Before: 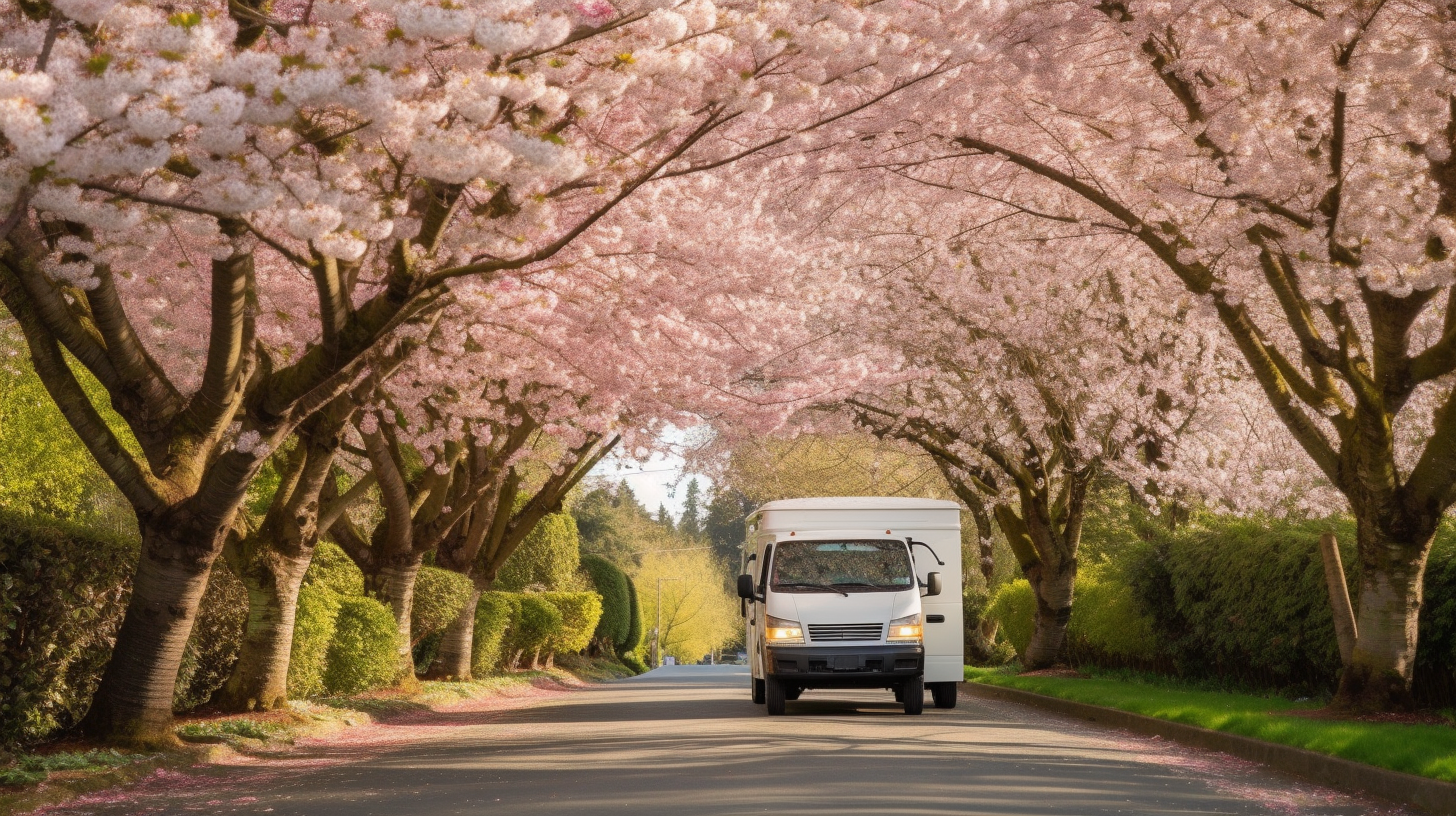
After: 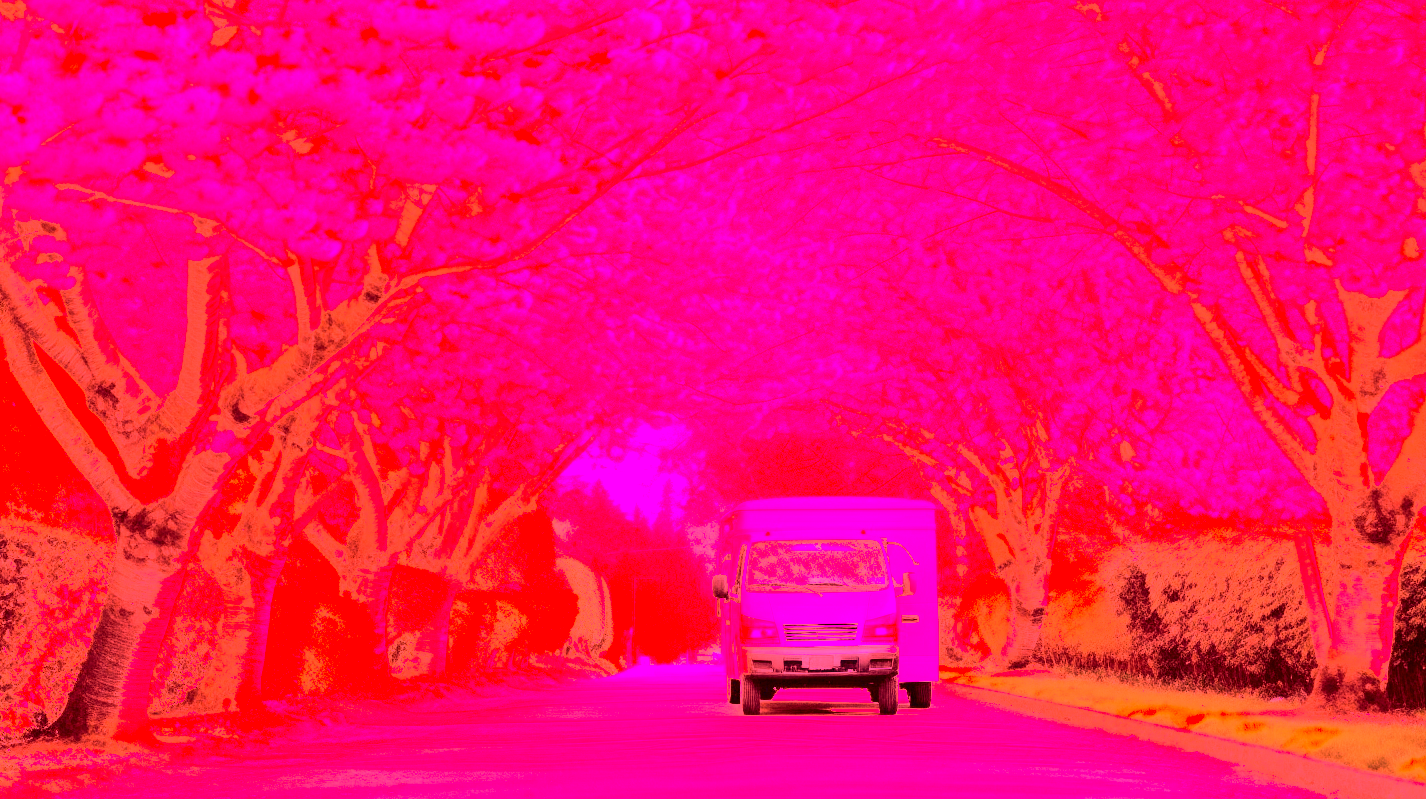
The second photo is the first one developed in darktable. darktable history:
exposure: black level correction 0, exposure 1.1 EV, compensate exposure bias true, compensate highlight preservation false
tone curve: curves: ch0 [(0, 0) (0.128, 0.068) (0.292, 0.274) (0.453, 0.507) (0.653, 0.717) (0.785, 0.817) (0.995, 0.917)]; ch1 [(0, 0) (0.384, 0.365) (0.463, 0.447) (0.486, 0.474) (0.503, 0.497) (0.52, 0.525) (0.559, 0.591) (0.583, 0.623) (0.672, 0.699) (0.766, 0.773) (1, 1)]; ch2 [(0, 0) (0.374, 0.344) (0.446, 0.443) (0.501, 0.5) (0.527, 0.549) (0.565, 0.582) (0.624, 0.632) (1, 1)], color space Lab, independent channels, preserve colors none
crop: left 1.743%, right 0.268%, bottom 2.011%
white balance: red 4.26, blue 1.802
